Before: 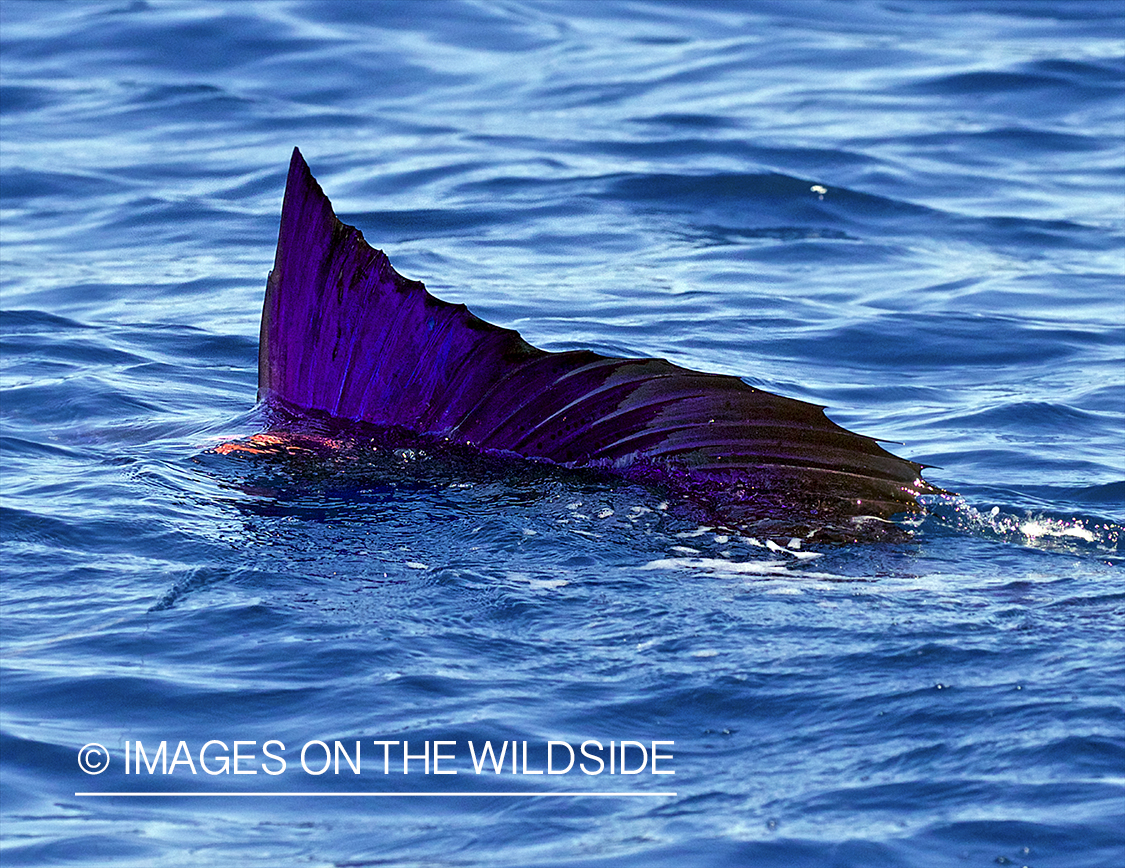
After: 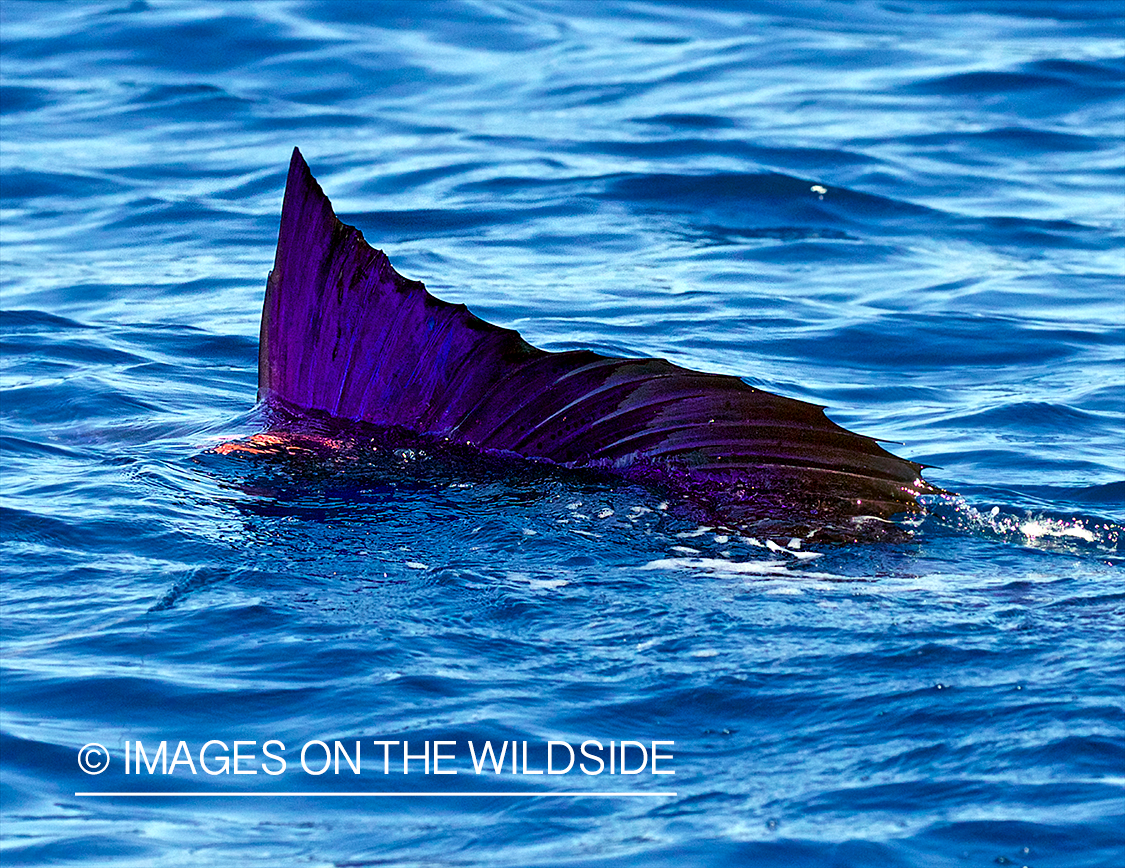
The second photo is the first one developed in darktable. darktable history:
contrast brightness saturation: contrast 0.08, saturation 0.02
shadows and highlights: shadows 0, highlights 40
